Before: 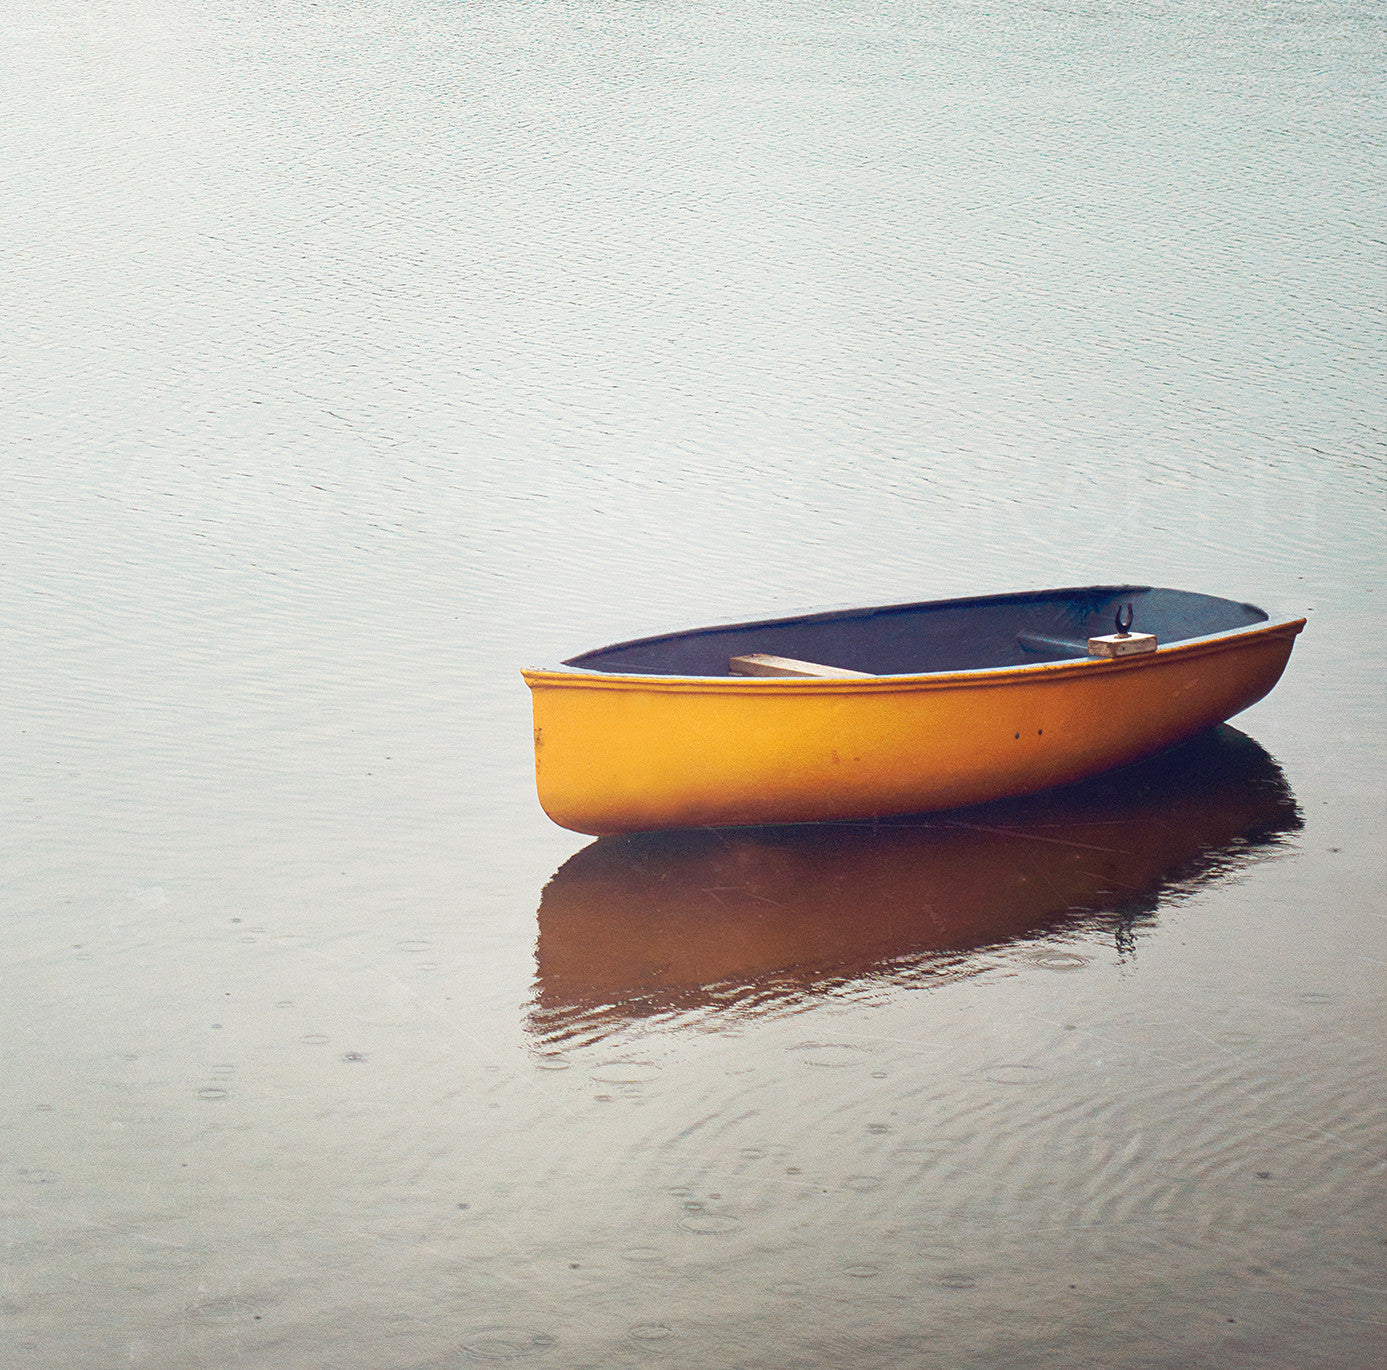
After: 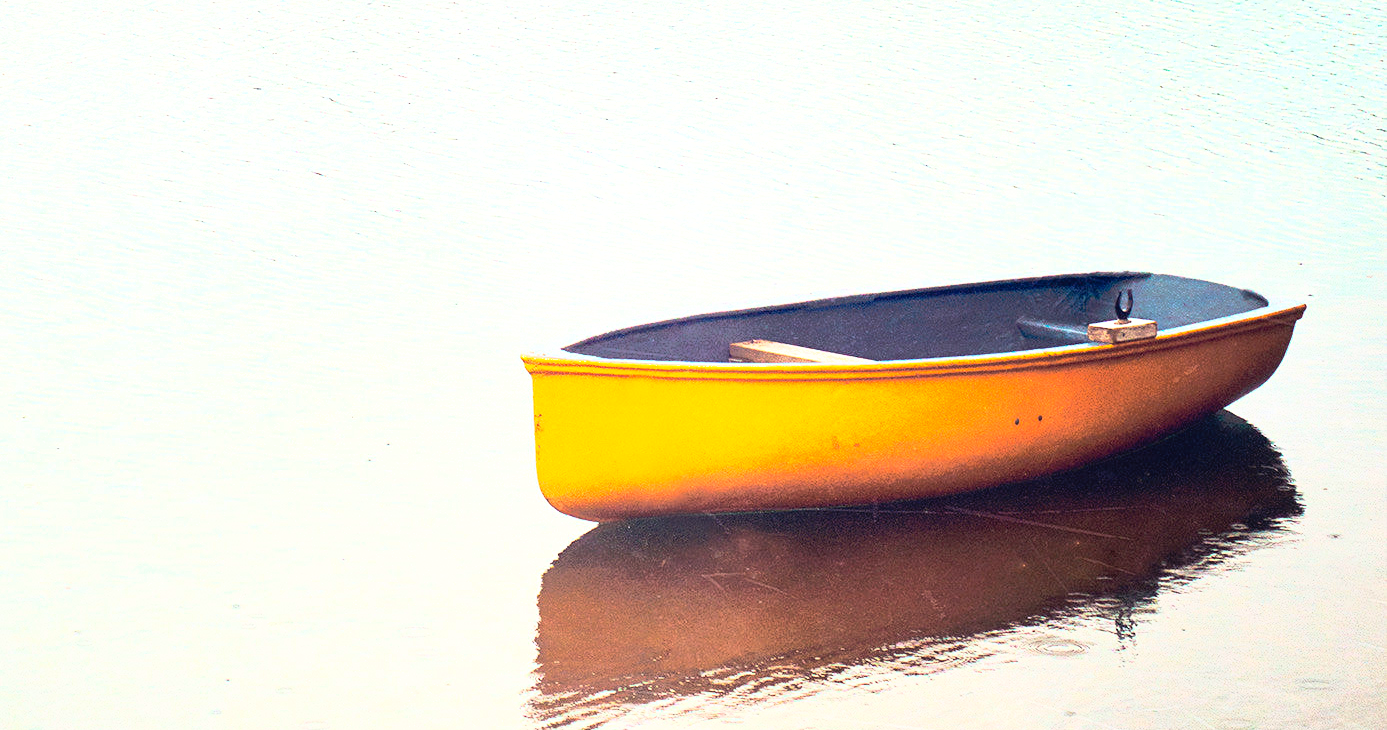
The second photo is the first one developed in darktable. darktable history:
base curve: curves: ch0 [(0, 0) (0.007, 0.004) (0.027, 0.03) (0.046, 0.07) (0.207, 0.54) (0.442, 0.872) (0.673, 0.972) (1, 1)]
tone equalizer: -8 EV -0.407 EV, -7 EV -0.423 EV, -6 EV -0.325 EV, -5 EV -0.237 EV, -3 EV 0.246 EV, -2 EV 0.335 EV, -1 EV 0.381 EV, +0 EV 0.402 EV, edges refinement/feathering 500, mask exposure compensation -1.57 EV, preserve details no
crop and rotate: top 22.95%, bottom 23.74%
shadows and highlights: on, module defaults
